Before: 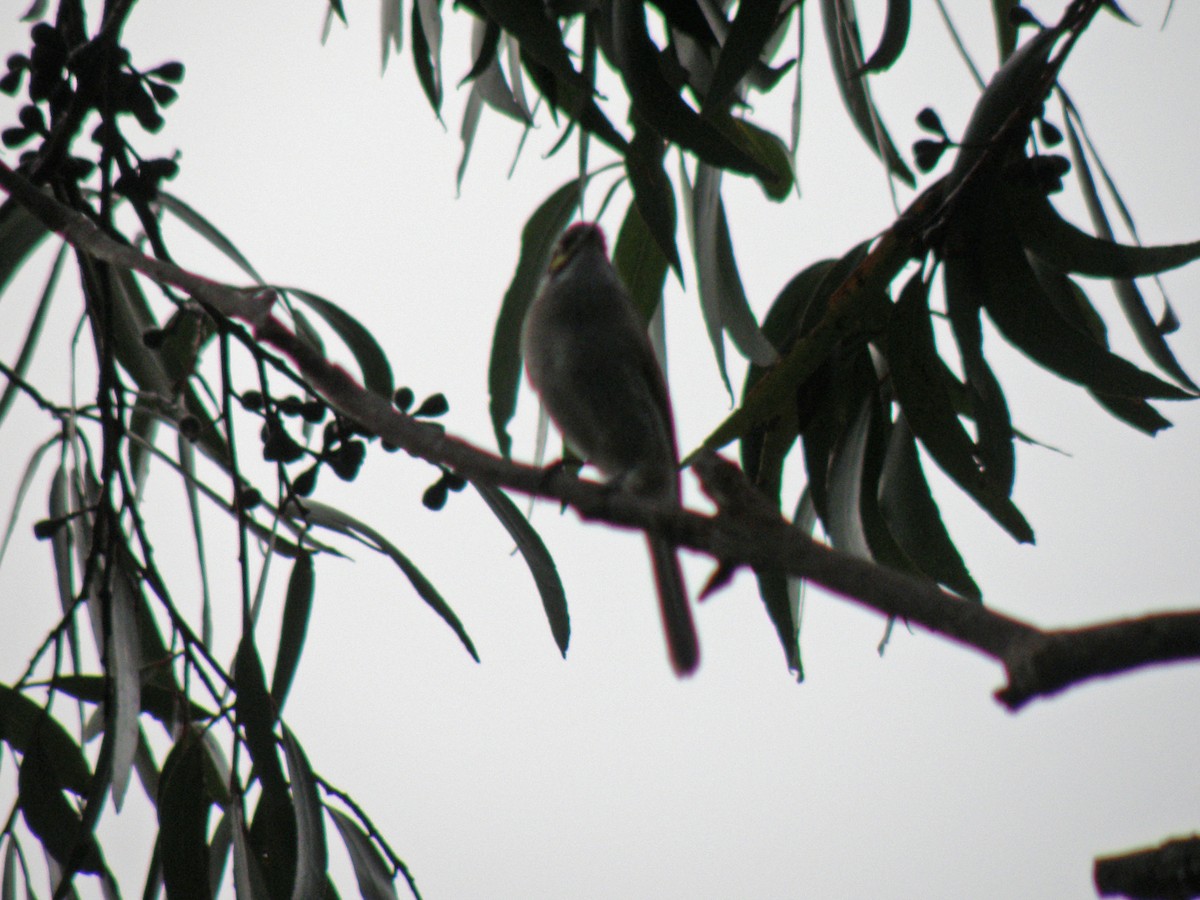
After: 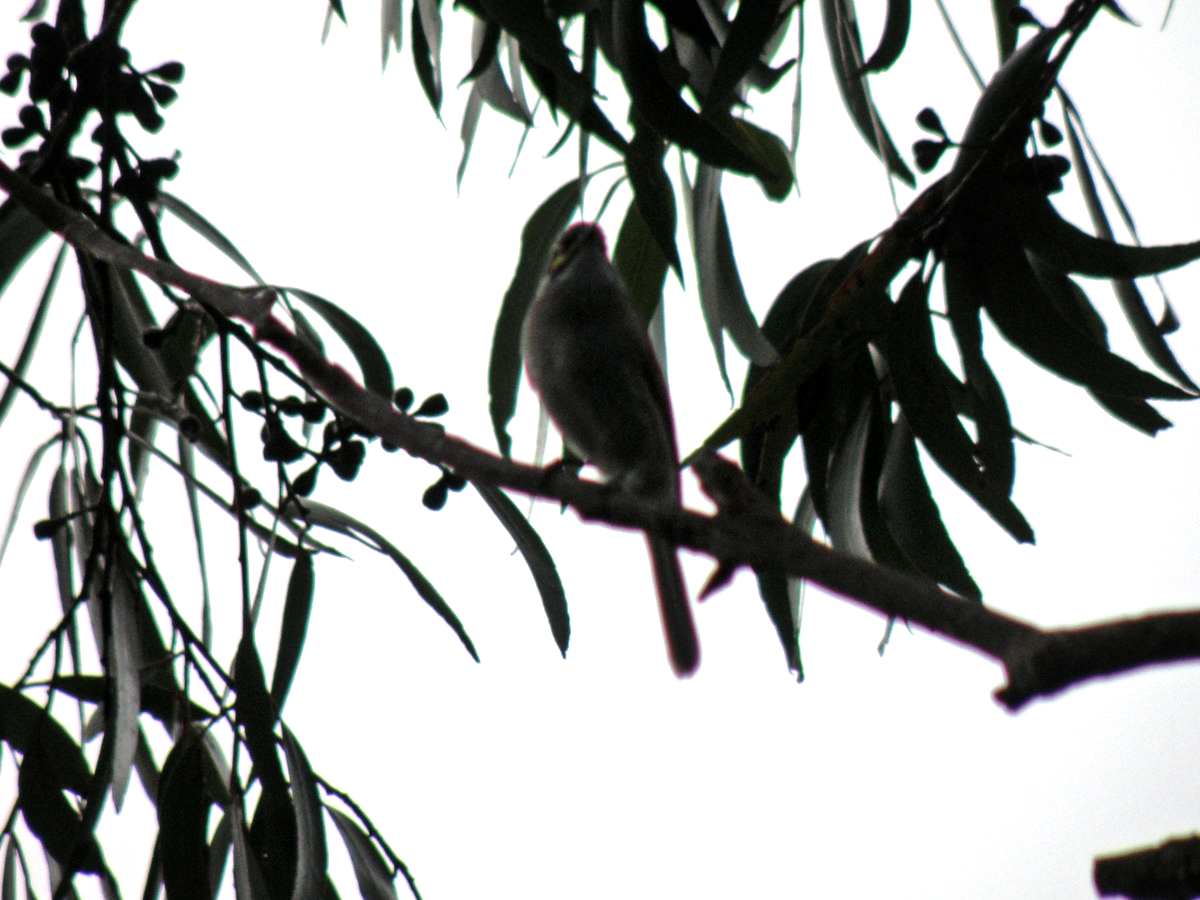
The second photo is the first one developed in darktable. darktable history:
tone equalizer: -8 EV -0.75 EV, -7 EV -0.7 EV, -6 EV -0.6 EV, -5 EV -0.4 EV, -3 EV 0.4 EV, -2 EV 0.6 EV, -1 EV 0.7 EV, +0 EV 0.75 EV, edges refinement/feathering 500, mask exposure compensation -1.57 EV, preserve details no
local contrast: mode bilateral grid, contrast 20, coarseness 50, detail 130%, midtone range 0.2
